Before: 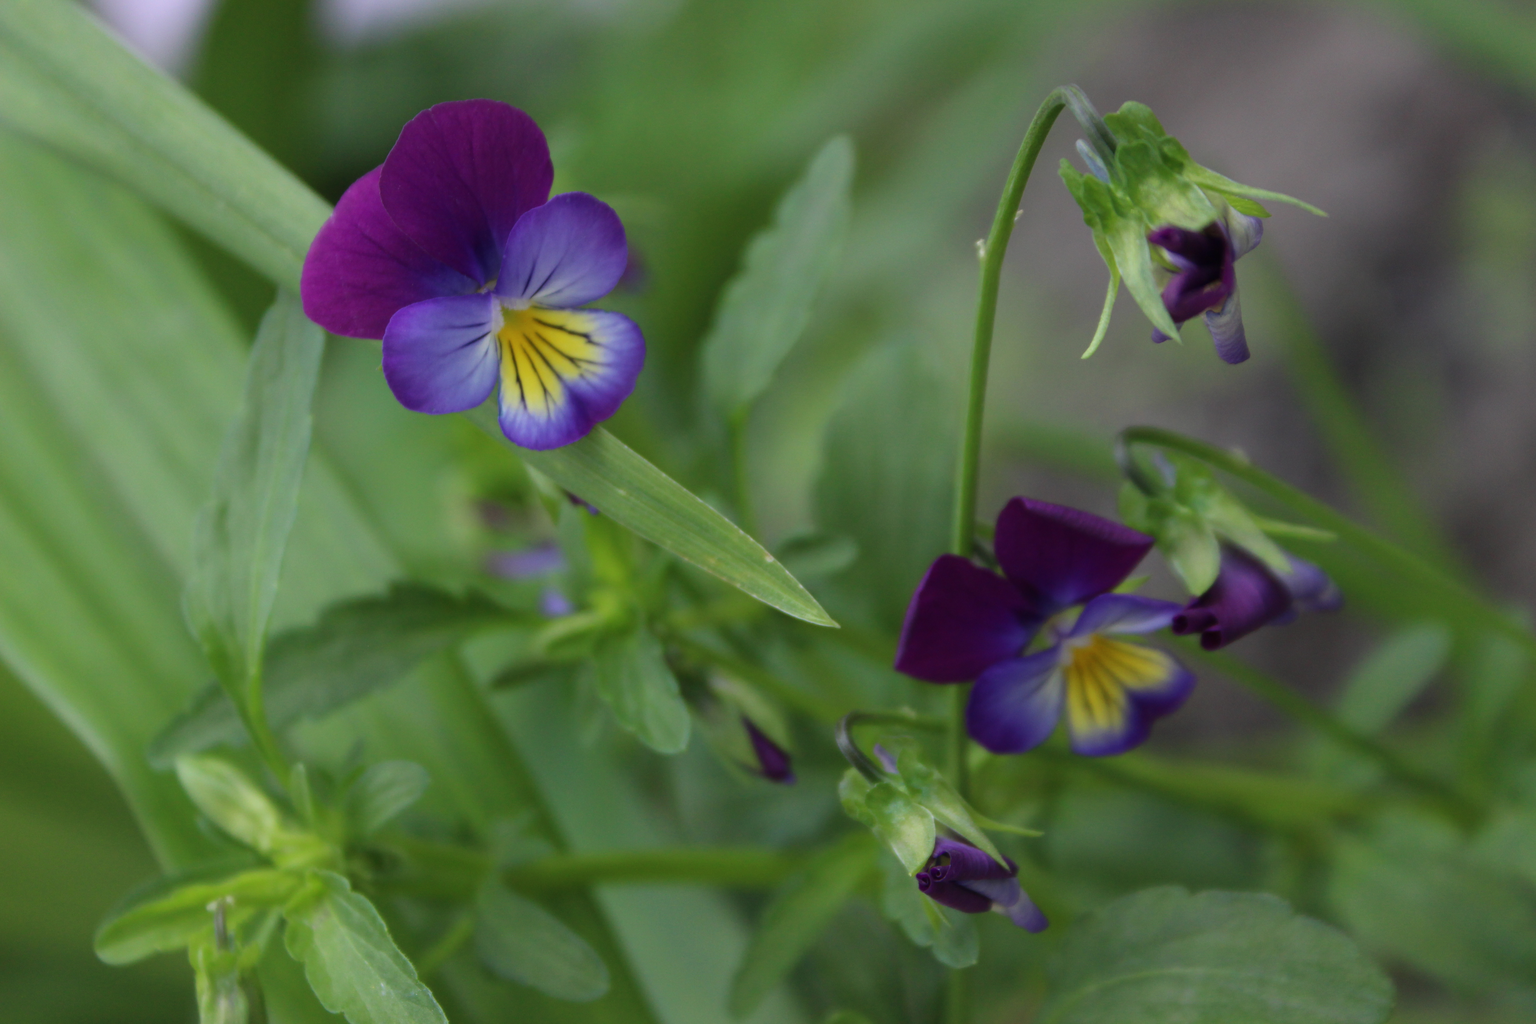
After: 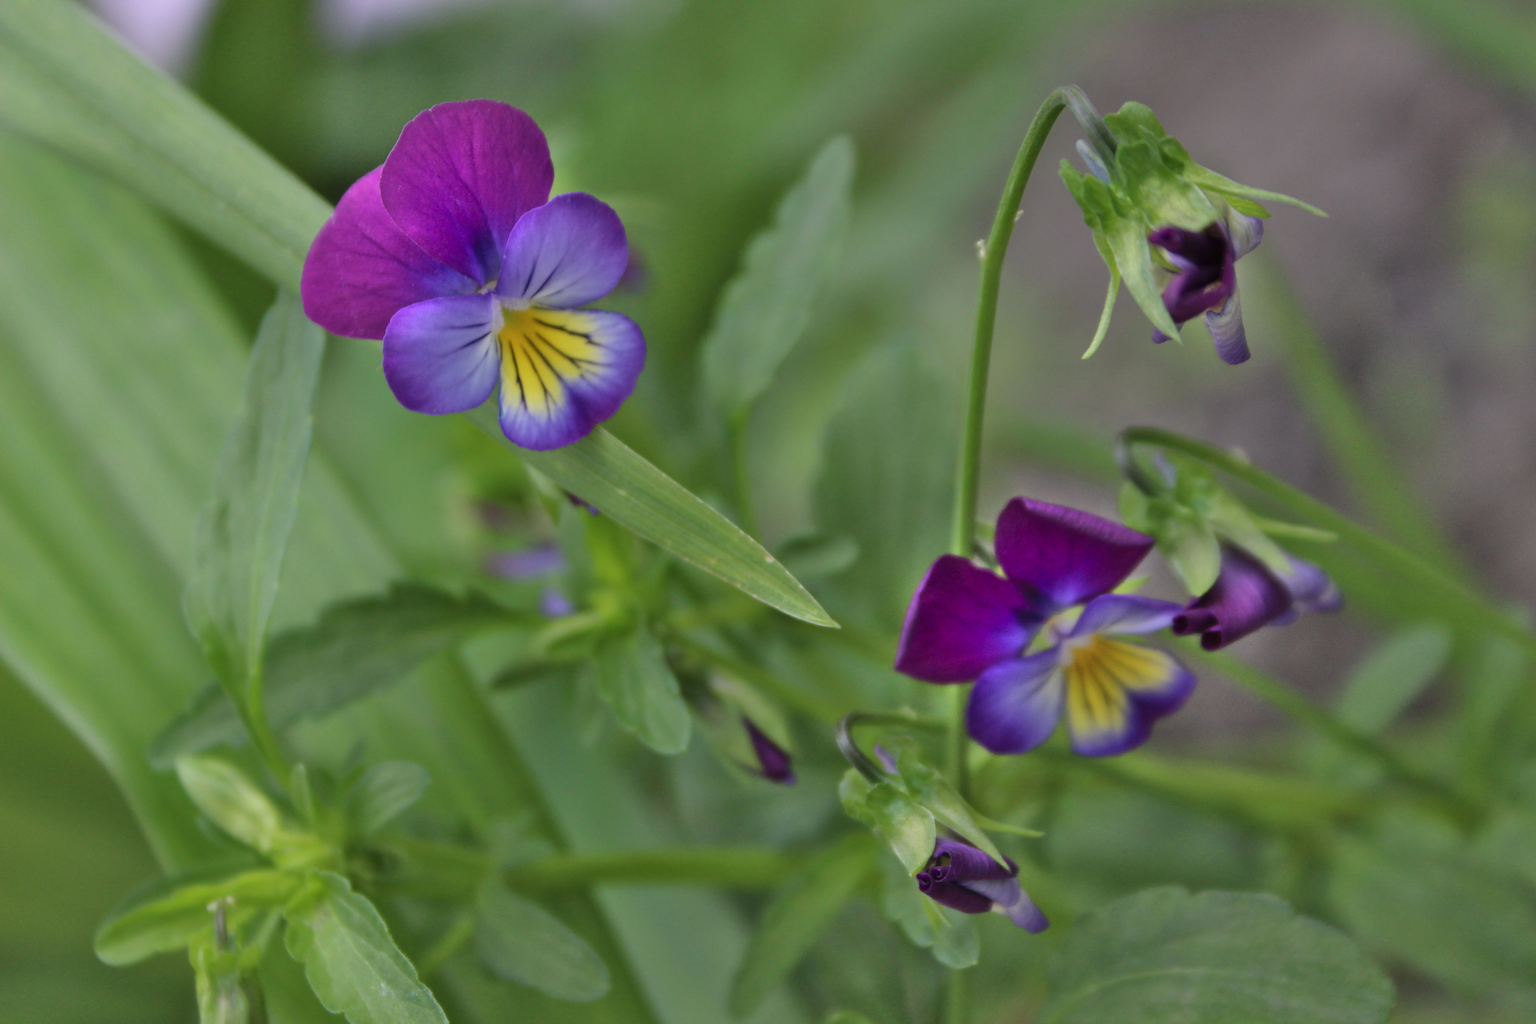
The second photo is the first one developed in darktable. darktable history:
shadows and highlights: shadows 76.12, highlights -26.12, soften with gaussian
color correction: highlights a* 2.96, highlights b* -1.16, shadows a* -0.085, shadows b* 1.76, saturation 0.983
